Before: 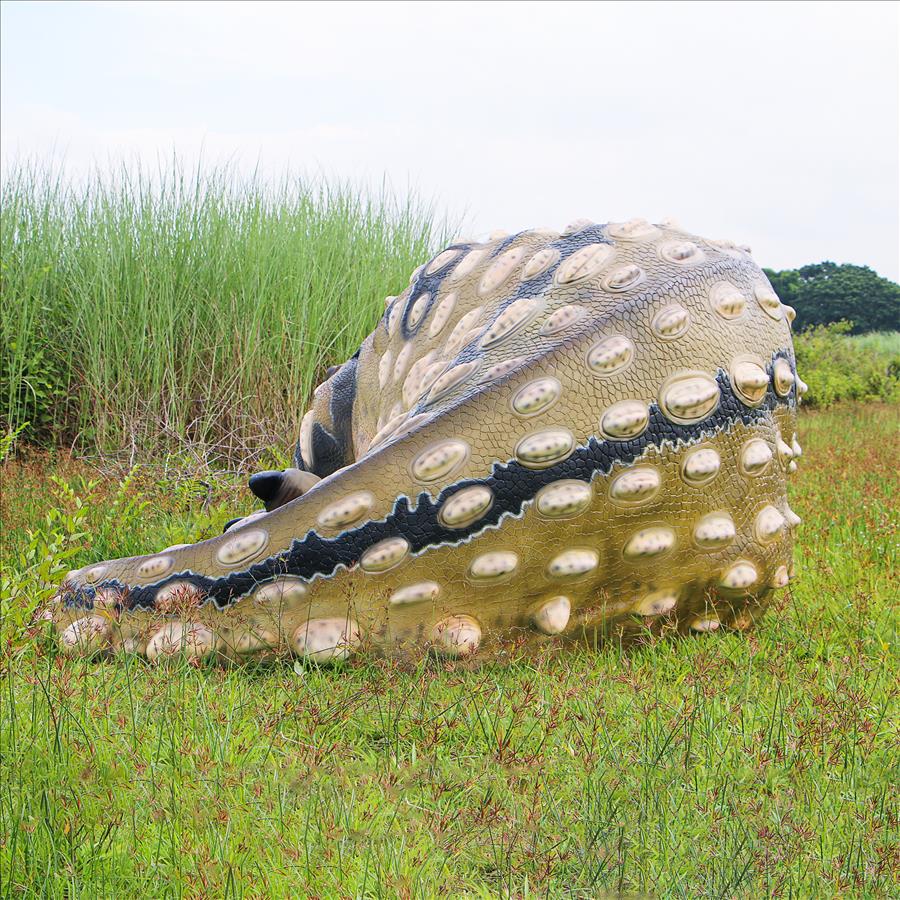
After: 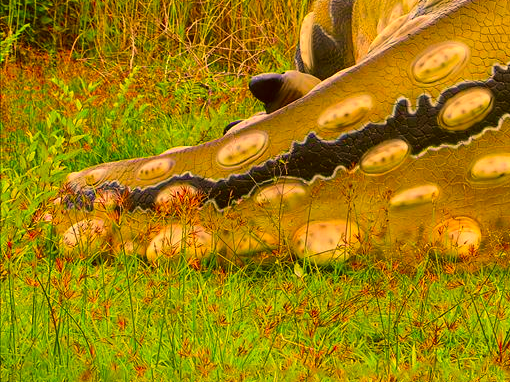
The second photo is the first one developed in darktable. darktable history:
color correction: highlights a* 10.95, highlights b* 30.1, shadows a* 2.9, shadows b* 16.77, saturation 1.73
crop: top 44.253%, right 43.303%, bottom 13.235%
